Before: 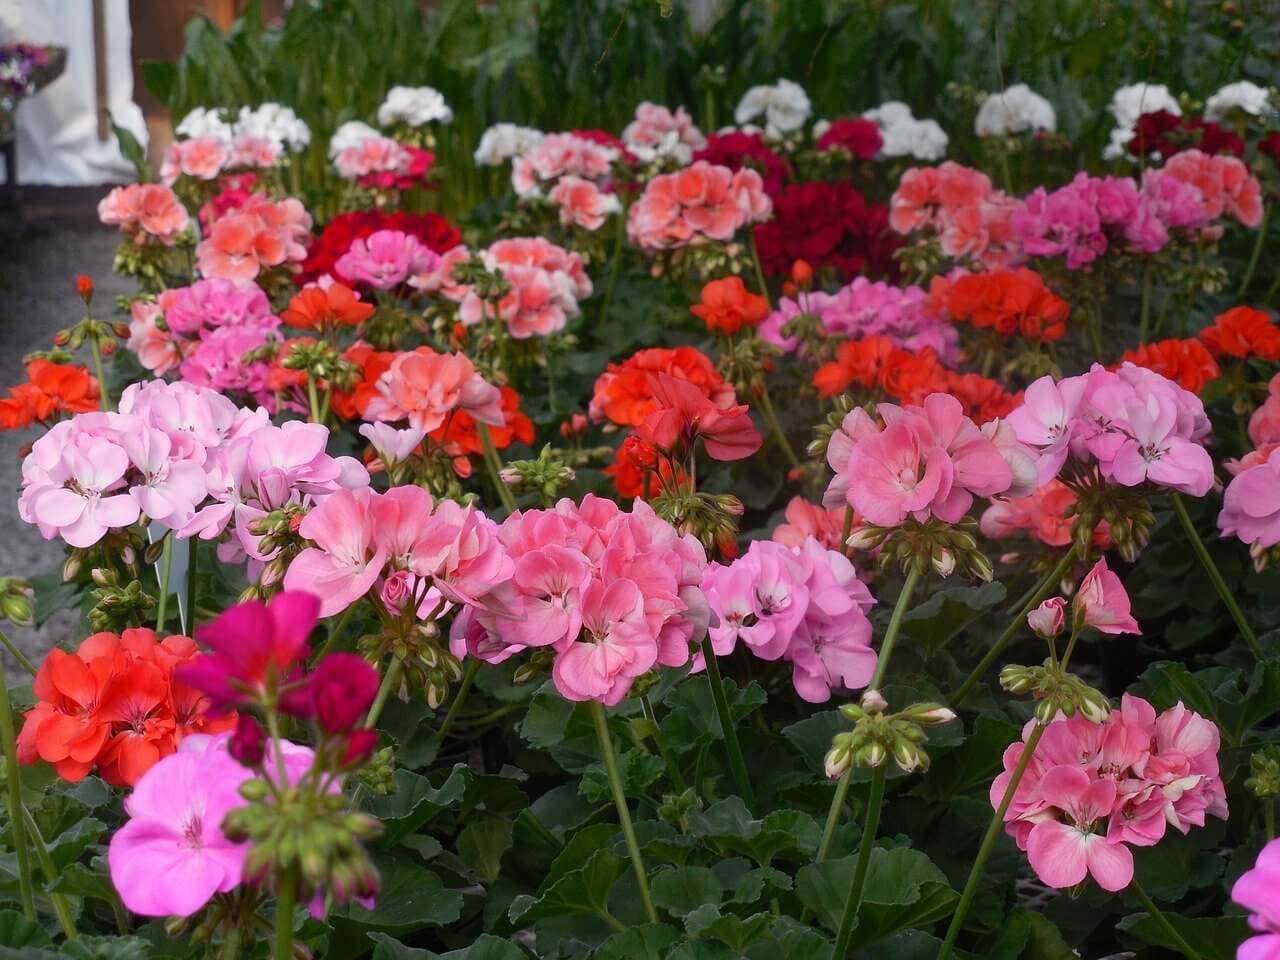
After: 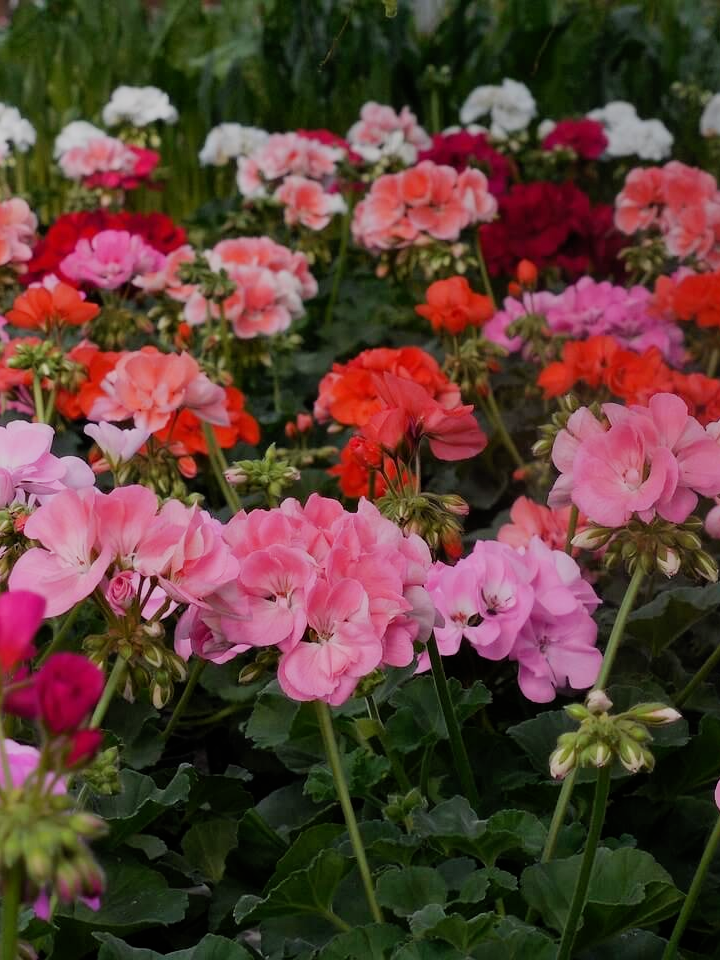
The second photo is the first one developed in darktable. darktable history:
crop: left 21.496%, right 22.254%
filmic rgb: black relative exposure -7.65 EV, white relative exposure 4.56 EV, hardness 3.61
